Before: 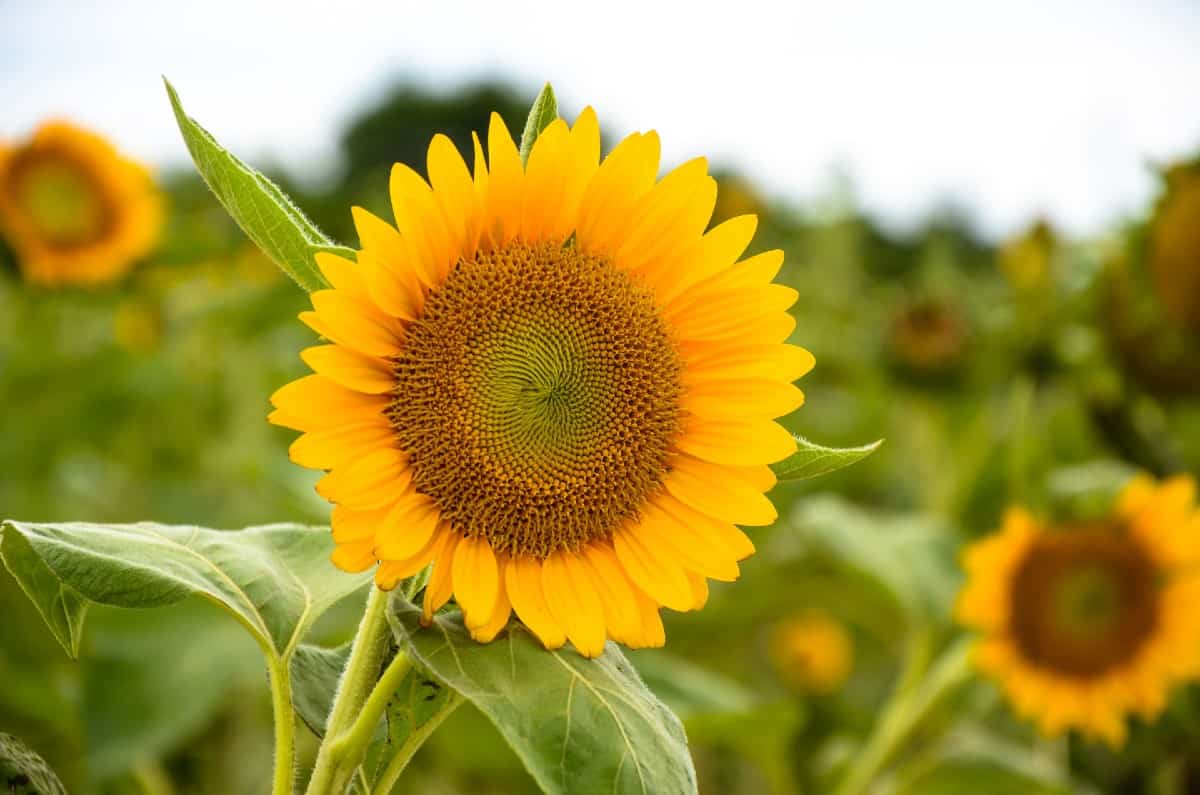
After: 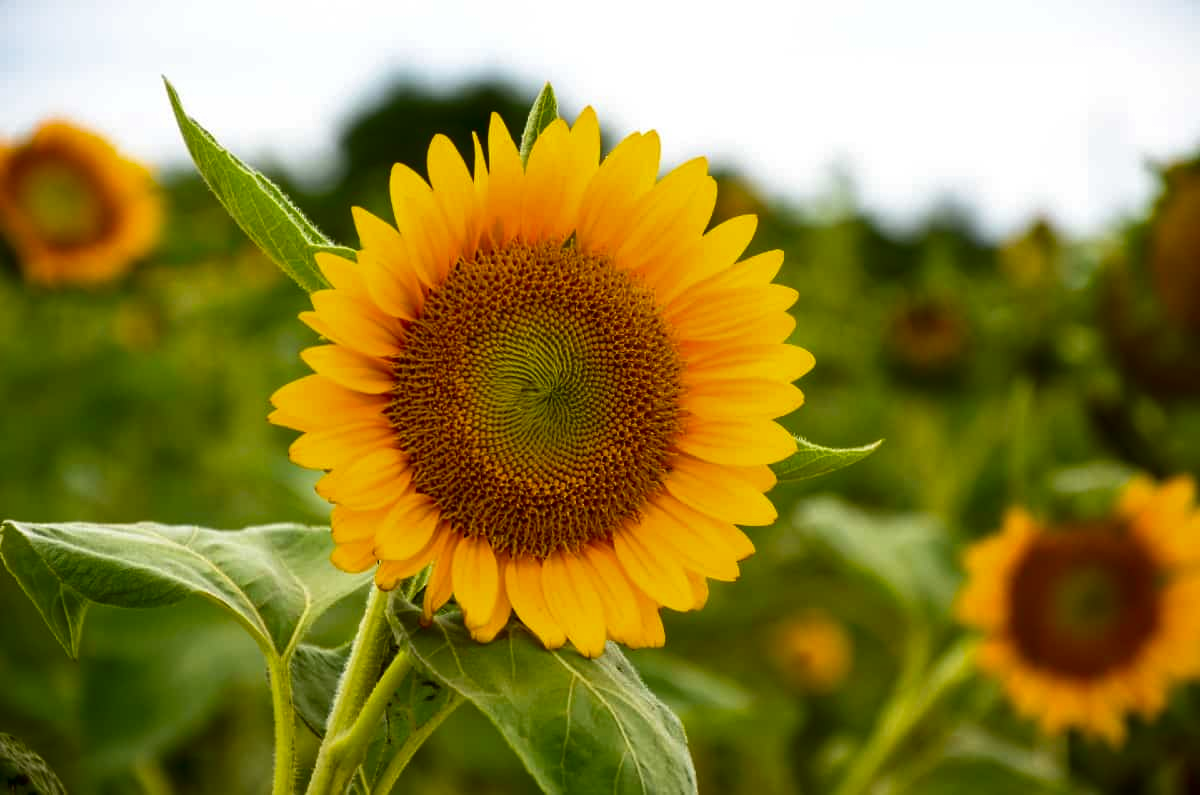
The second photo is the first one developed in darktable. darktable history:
contrast brightness saturation: brightness -0.218, saturation 0.078
